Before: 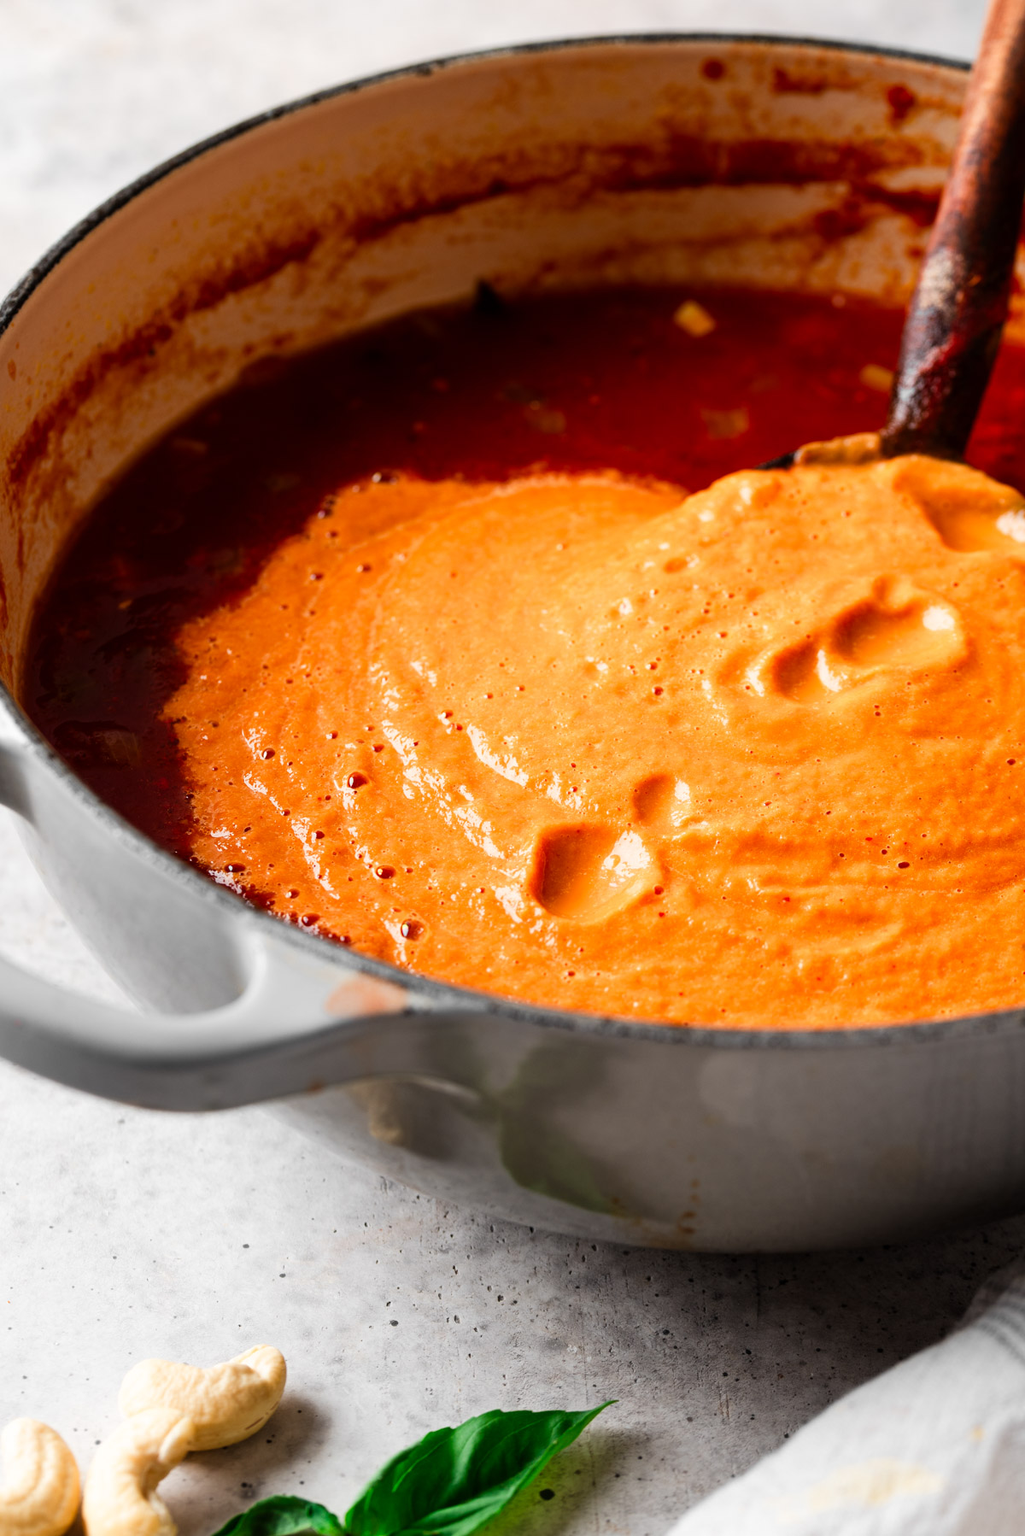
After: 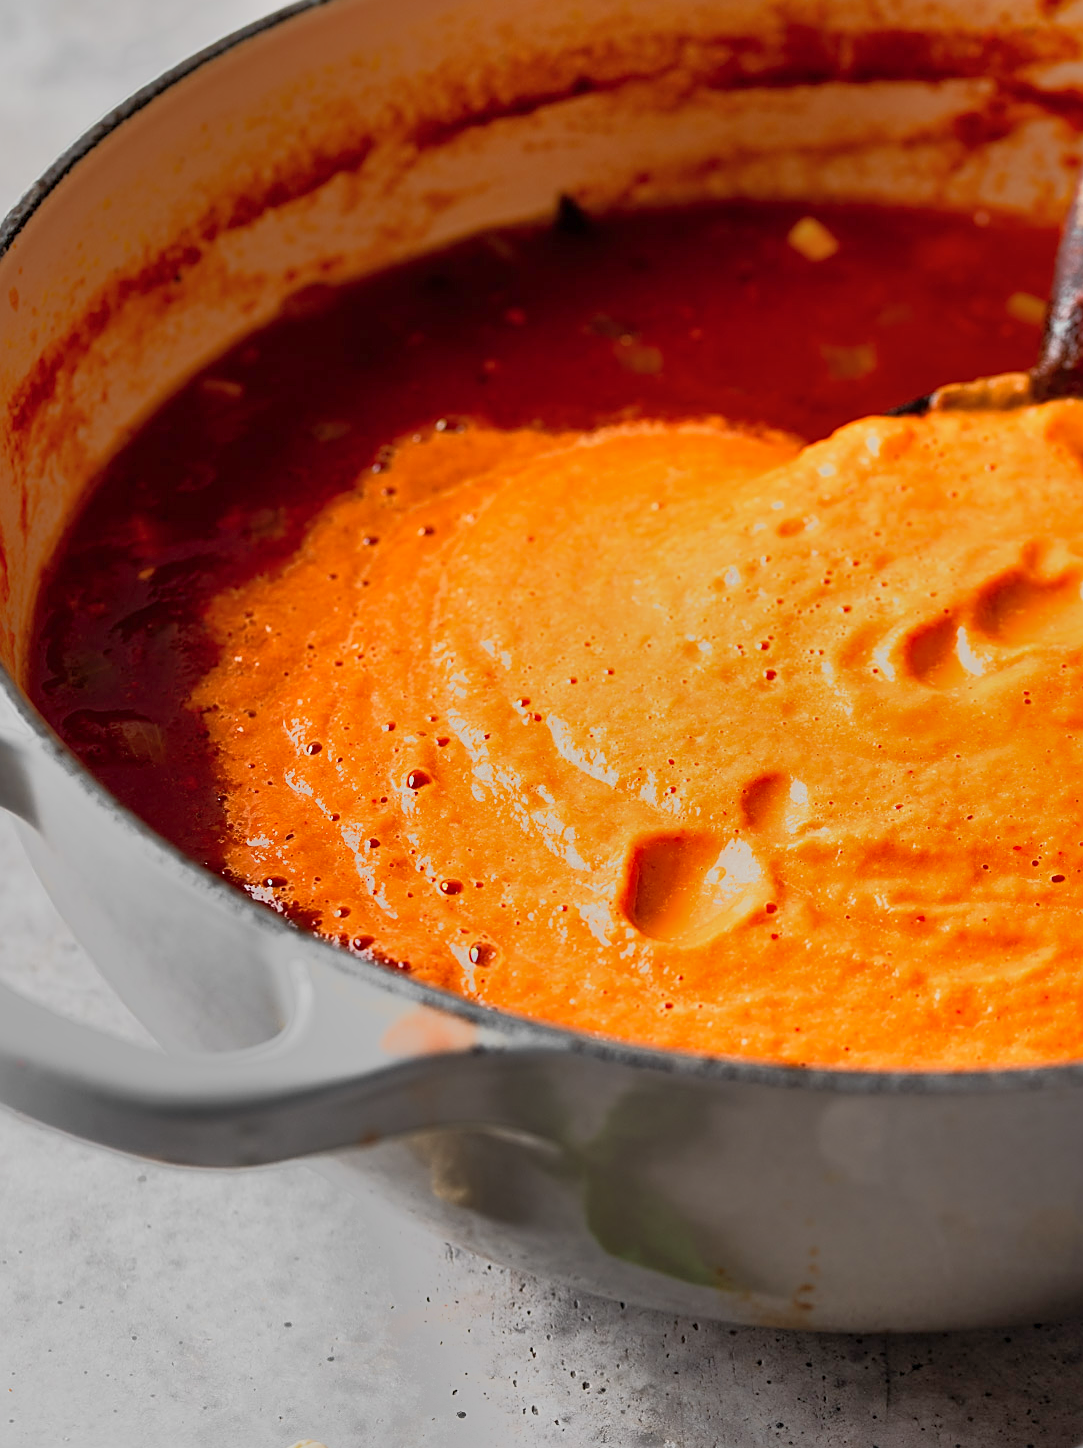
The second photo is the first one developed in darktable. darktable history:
sharpen: on, module defaults
crop: top 7.49%, right 9.717%, bottom 11.943%
tone equalizer: -7 EV -0.63 EV, -6 EV 1 EV, -5 EV -0.45 EV, -4 EV 0.43 EV, -3 EV 0.41 EV, -2 EV 0.15 EV, -1 EV -0.15 EV, +0 EV -0.39 EV, smoothing diameter 25%, edges refinement/feathering 10, preserve details guided filter
shadows and highlights: on, module defaults
